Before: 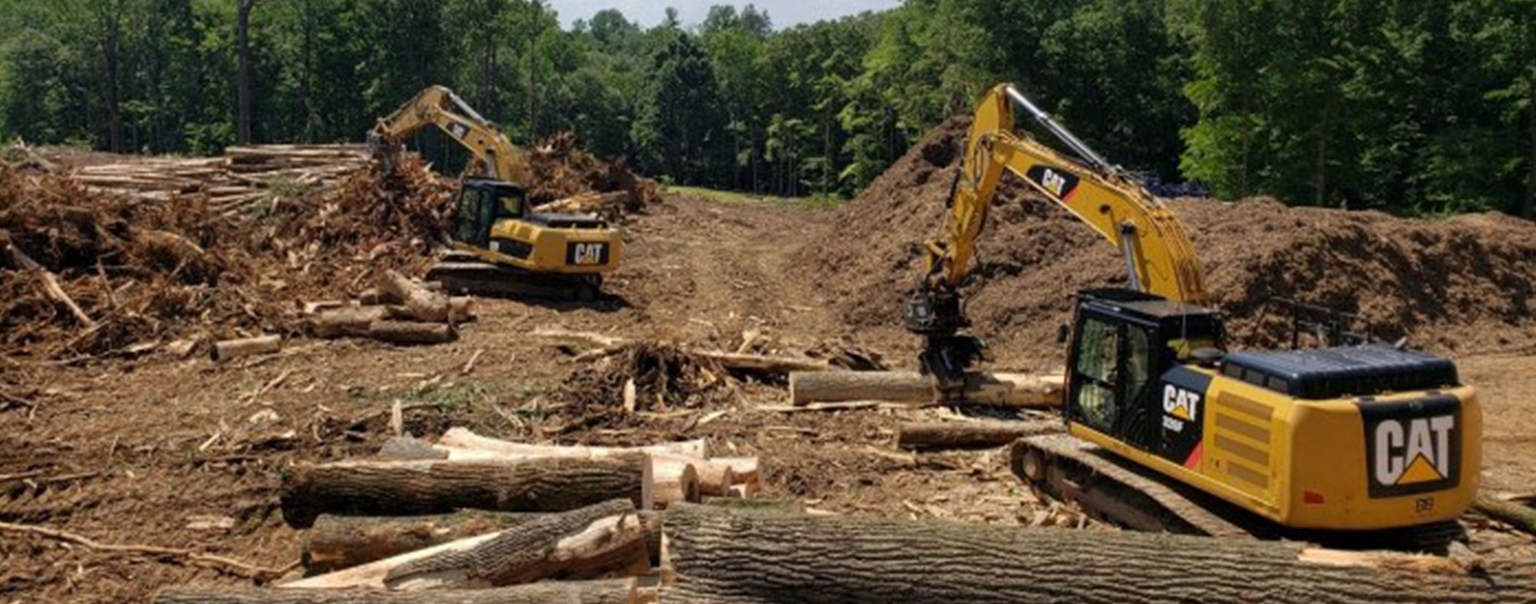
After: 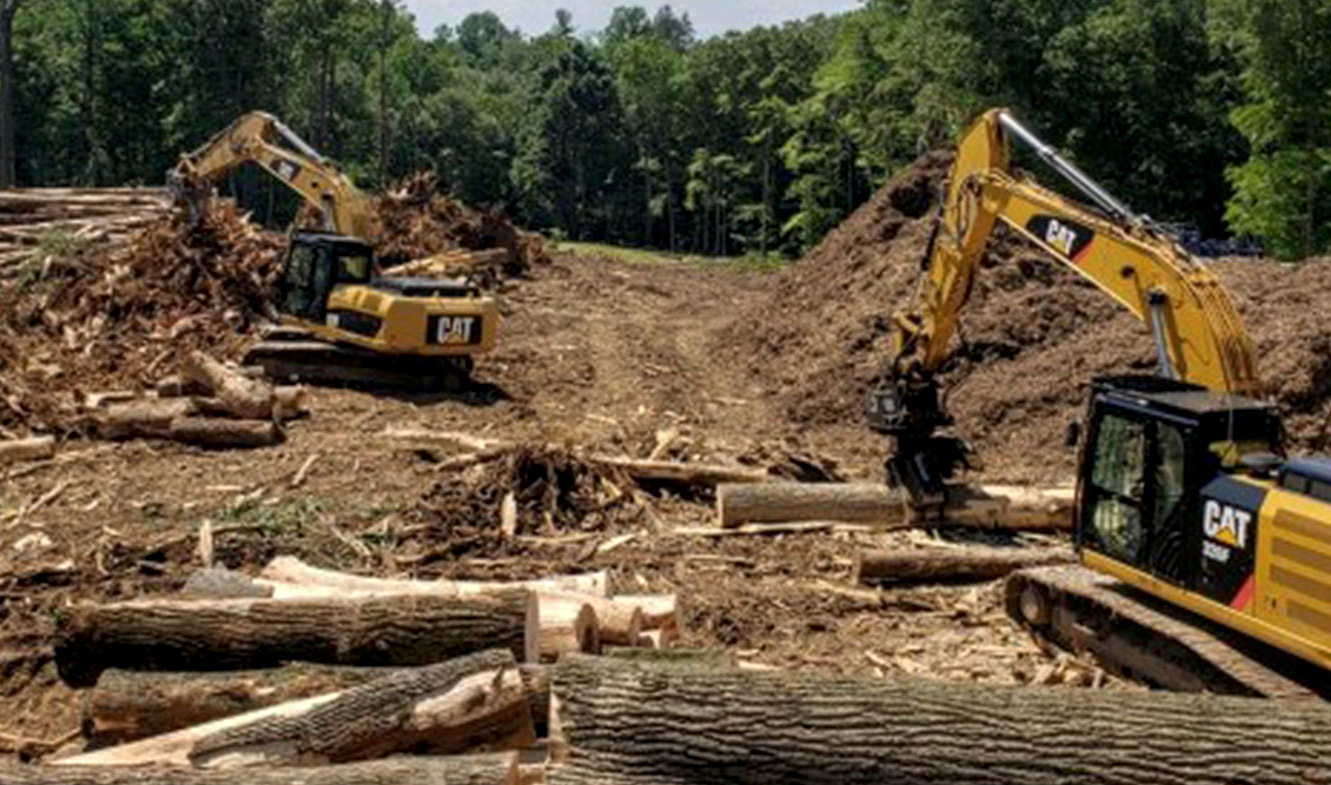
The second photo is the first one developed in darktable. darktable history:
local contrast: detail 130%
crop and rotate: left 15.6%, right 17.805%
